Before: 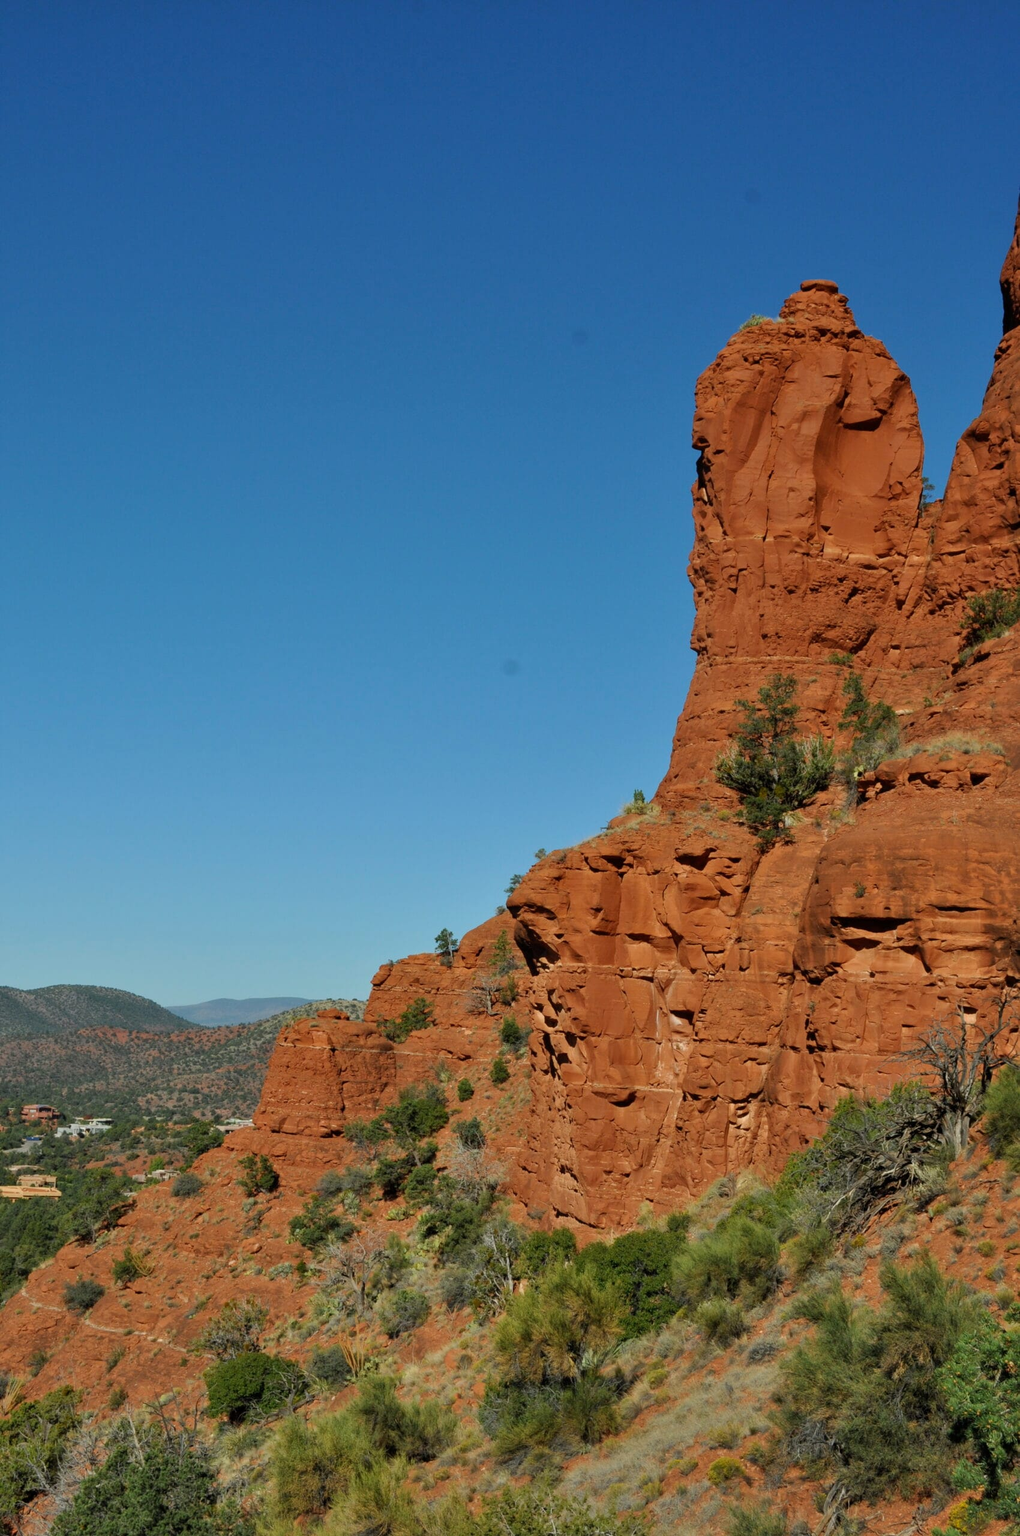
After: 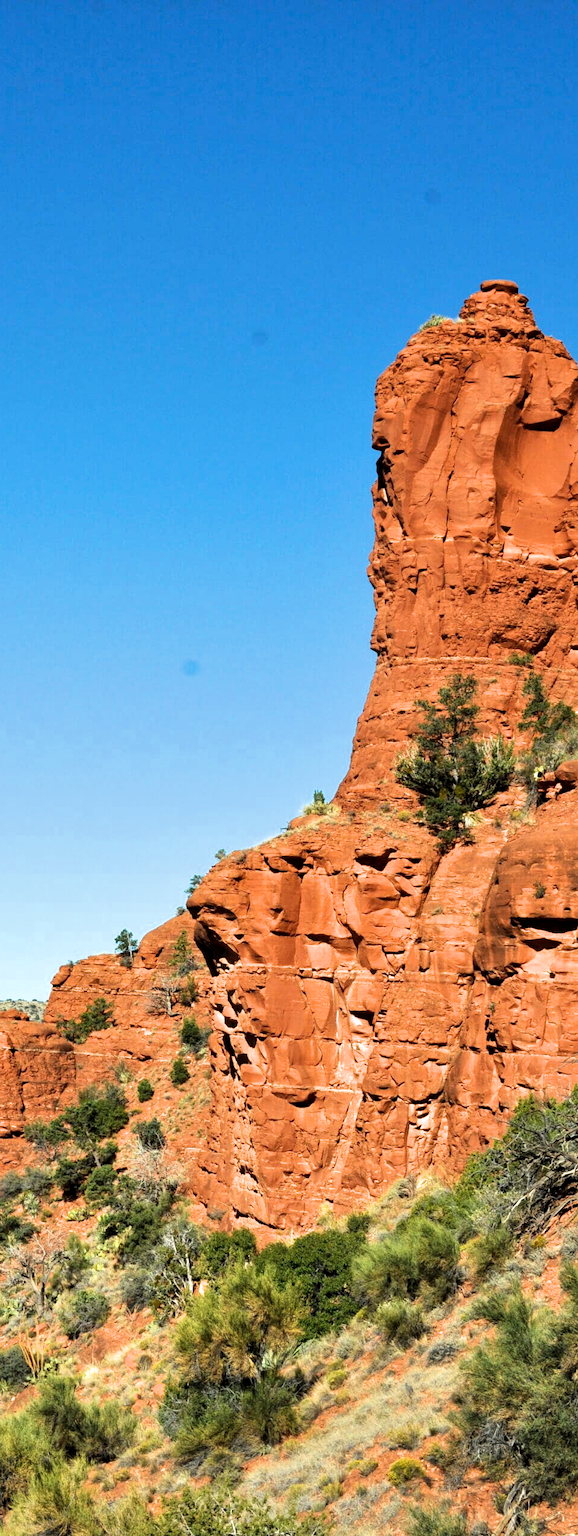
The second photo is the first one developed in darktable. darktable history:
color zones: curves: ch0 [(0, 0.5) (0.143, 0.5) (0.286, 0.5) (0.429, 0.5) (0.571, 0.5) (0.714, 0.476) (0.857, 0.5) (1, 0.5)]; ch2 [(0, 0.5) (0.143, 0.5) (0.286, 0.5) (0.429, 0.5) (0.571, 0.5) (0.714, 0.487) (0.857, 0.5) (1, 0.5)]
exposure: black level correction 0, exposure 0.7 EV, compensate exposure bias true, compensate highlight preservation false
crop: left 31.458%, top 0%, right 11.876%
local contrast: highlights 100%, shadows 100%, detail 120%, midtone range 0.2
tone equalizer: -8 EV -0.75 EV, -7 EV -0.7 EV, -6 EV -0.6 EV, -5 EV -0.4 EV, -3 EV 0.4 EV, -2 EV 0.6 EV, -1 EV 0.7 EV, +0 EV 0.75 EV, edges refinement/feathering 500, mask exposure compensation -1.57 EV, preserve details no
filmic rgb: black relative exposure -16 EV, white relative exposure 2.93 EV, hardness 10.04, color science v6 (2022)
